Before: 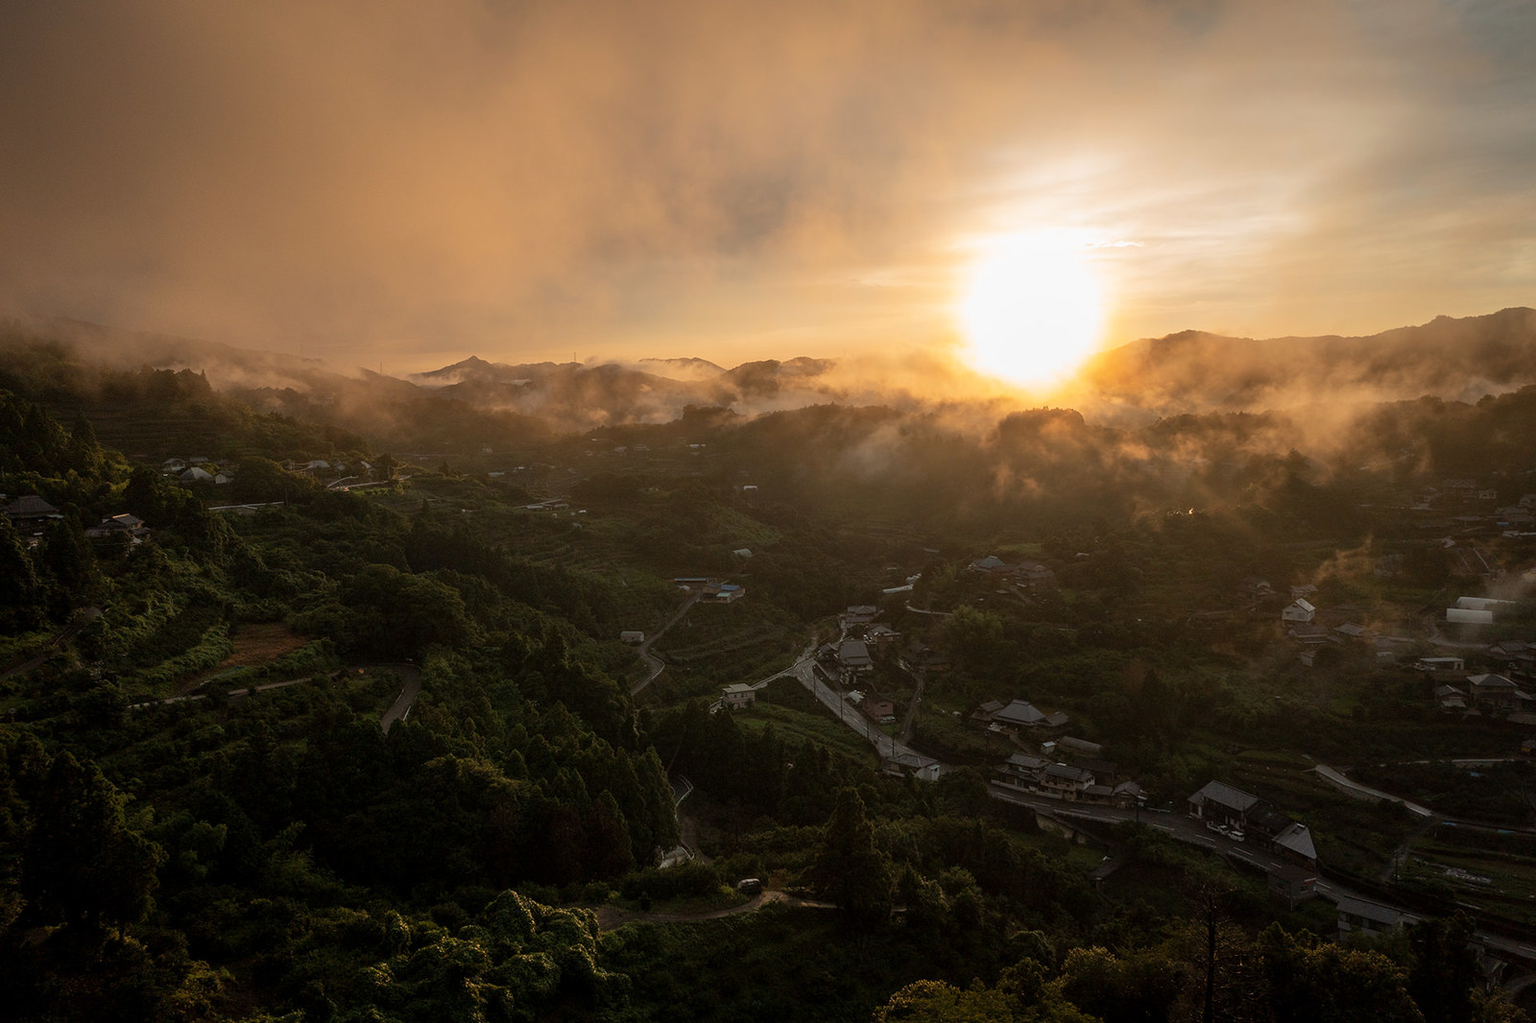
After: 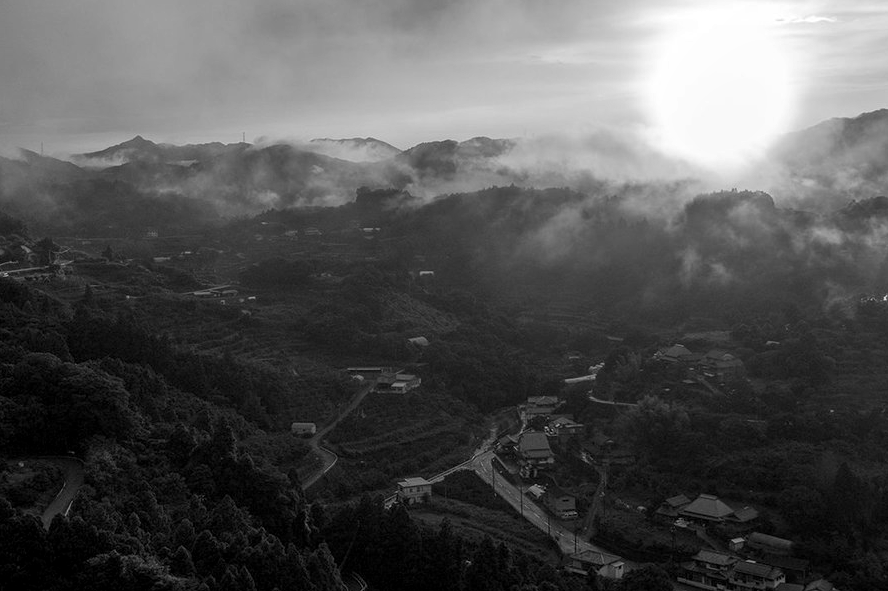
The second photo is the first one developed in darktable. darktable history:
crop and rotate: left 22.223%, top 22.133%, right 22.234%, bottom 22.401%
local contrast: detail 130%
color calibration: output gray [0.31, 0.36, 0.33, 0], illuminant same as pipeline (D50), adaptation none (bypass), x 0.332, y 0.333, temperature 5011.01 K
